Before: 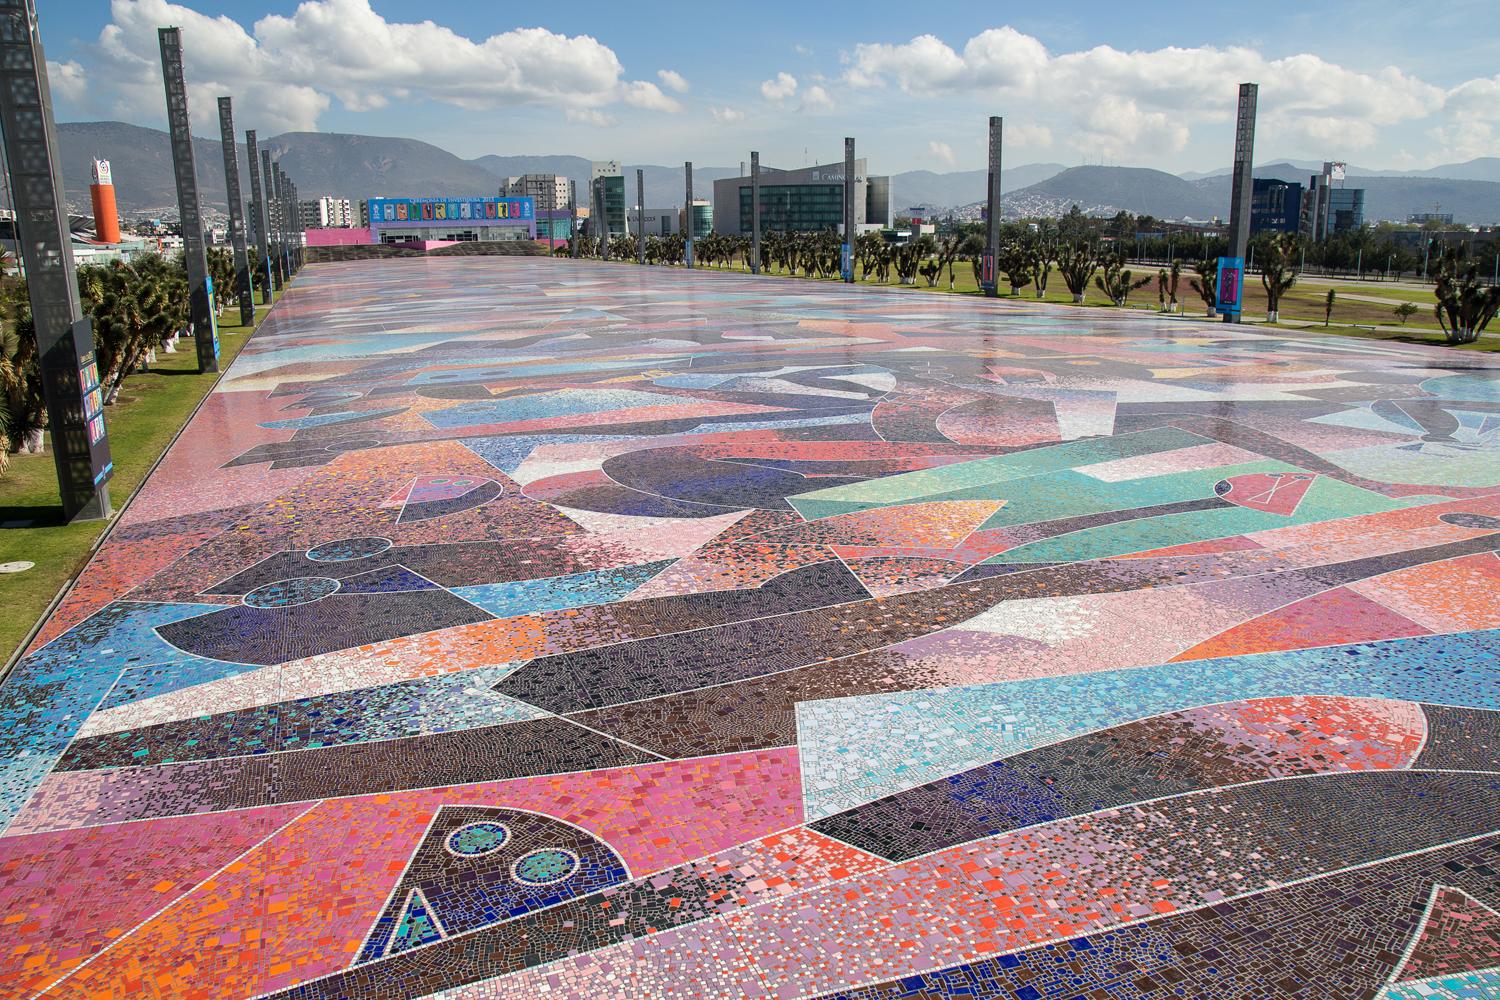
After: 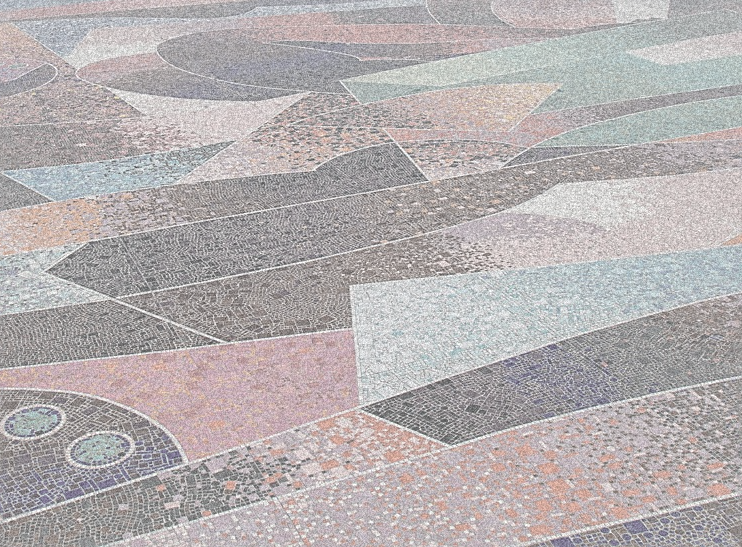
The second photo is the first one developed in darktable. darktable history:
sharpen: radius 1.967
contrast brightness saturation: contrast -0.32, brightness 0.75, saturation -0.78
shadows and highlights: on, module defaults
crop: left 29.672%, top 41.786%, right 20.851%, bottom 3.487%
grain: coarseness 46.9 ISO, strength 50.21%, mid-tones bias 0%
